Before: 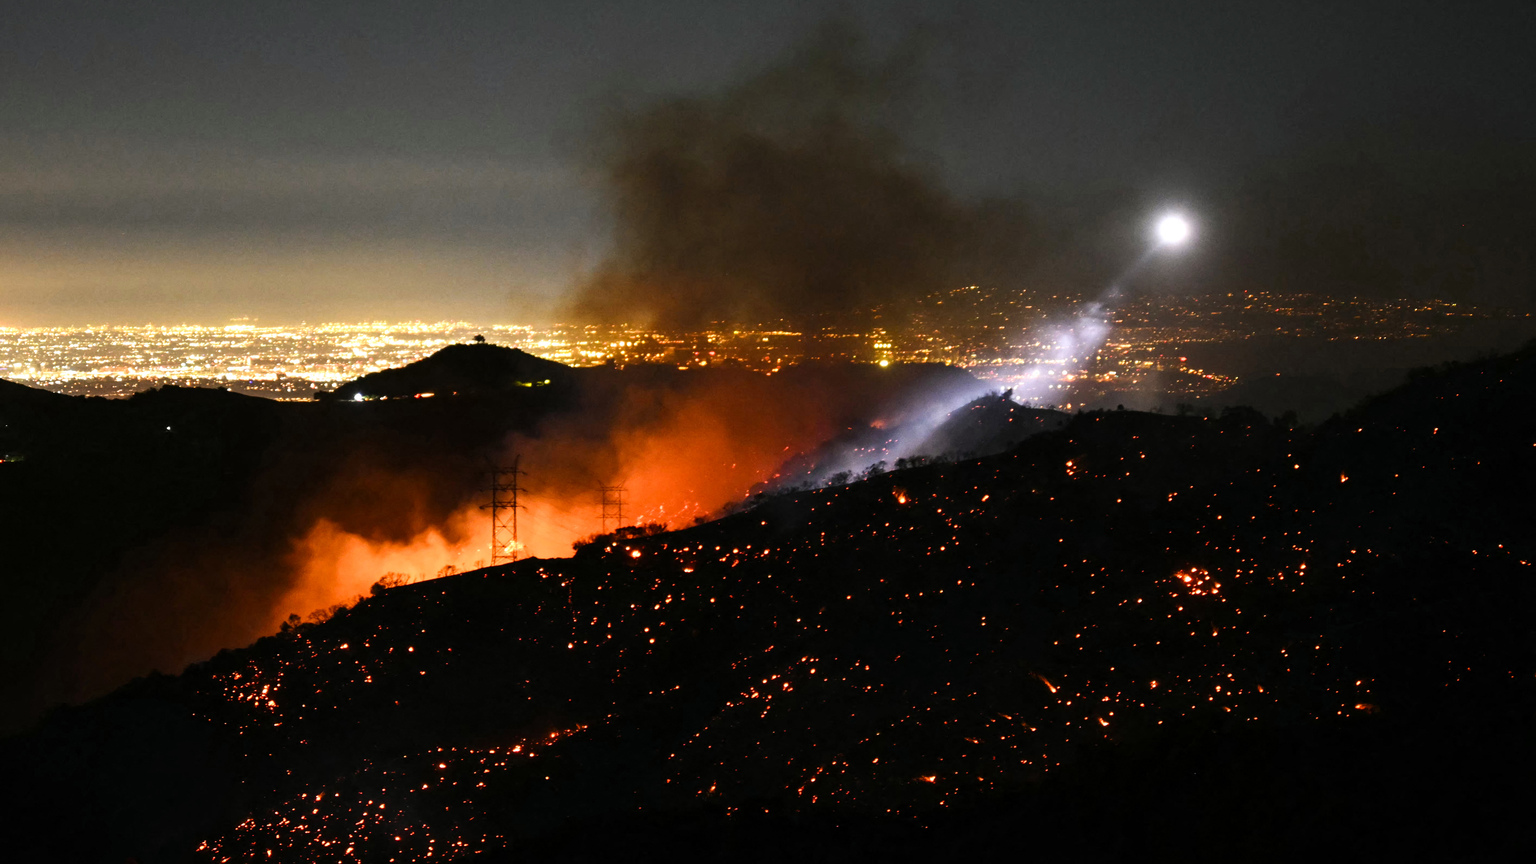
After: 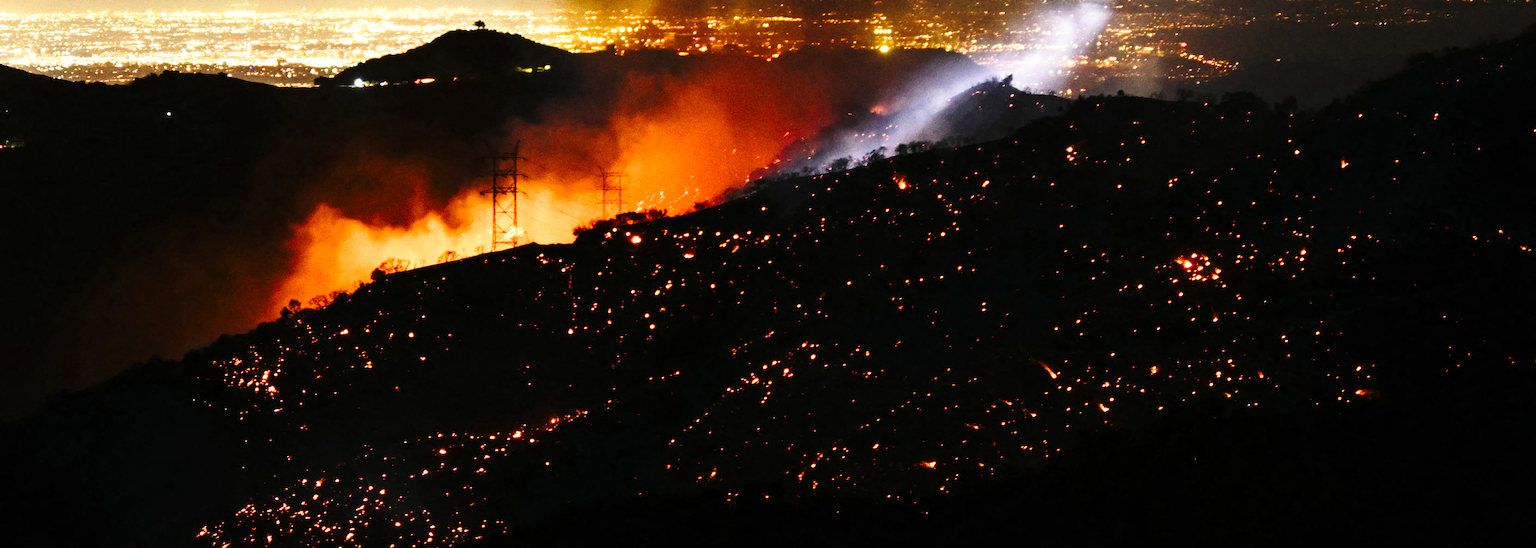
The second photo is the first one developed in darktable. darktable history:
grain: coarseness 0.09 ISO, strength 40%
crop and rotate: top 36.435%
base curve: curves: ch0 [(0, 0) (0.028, 0.03) (0.121, 0.232) (0.46, 0.748) (0.859, 0.968) (1, 1)], preserve colors none
